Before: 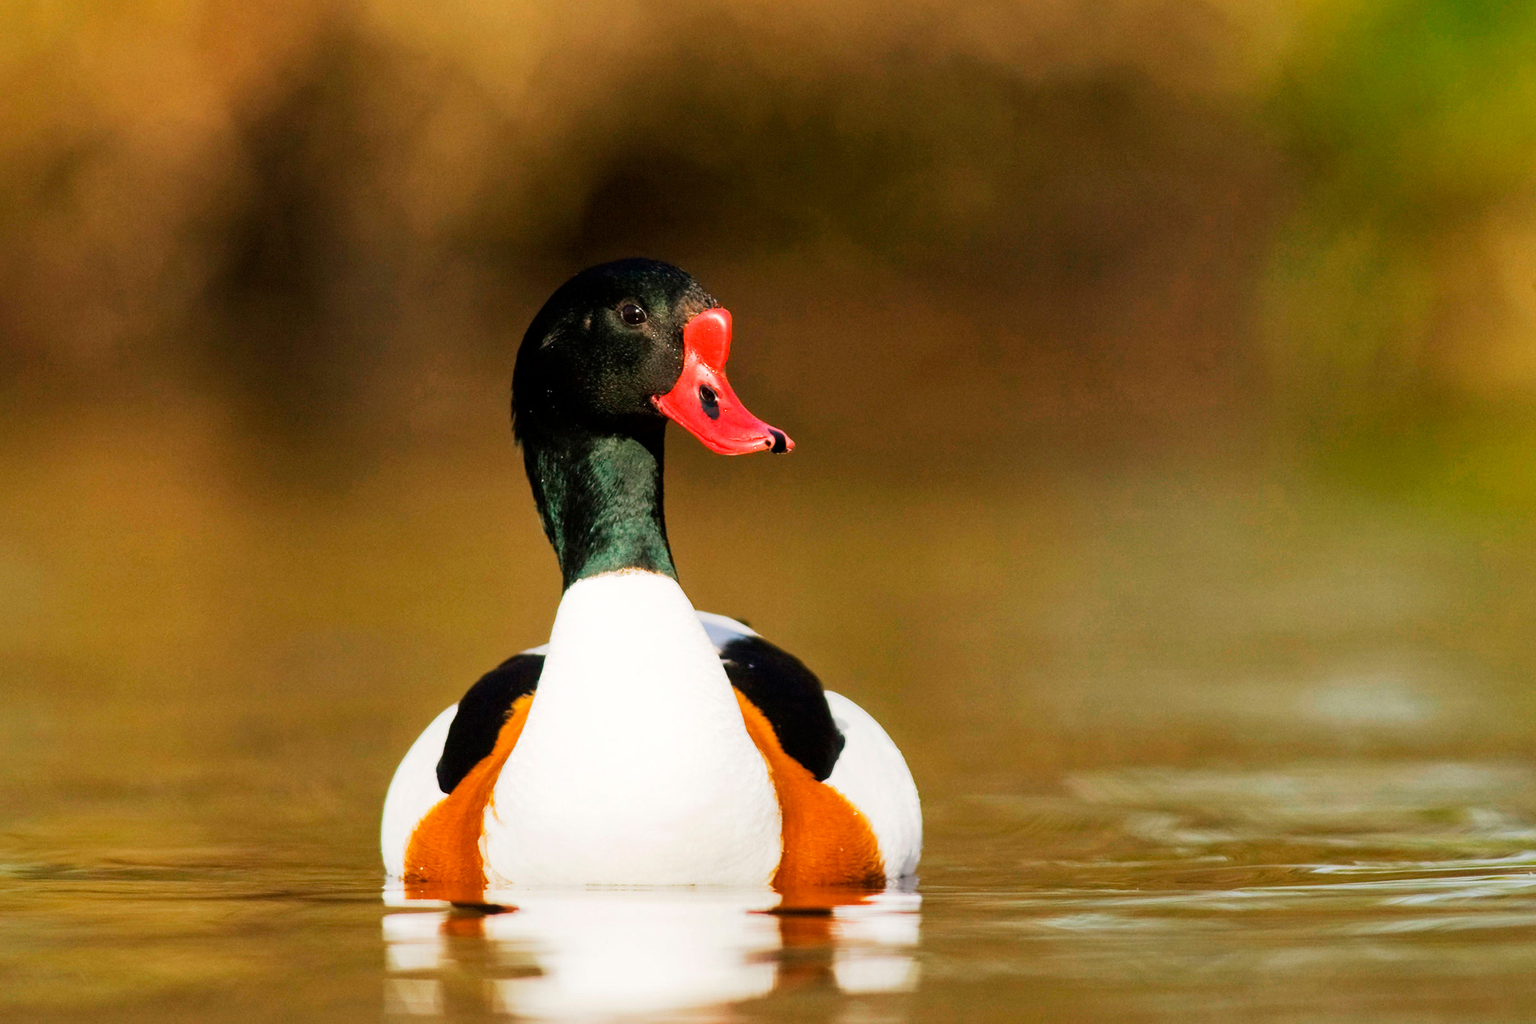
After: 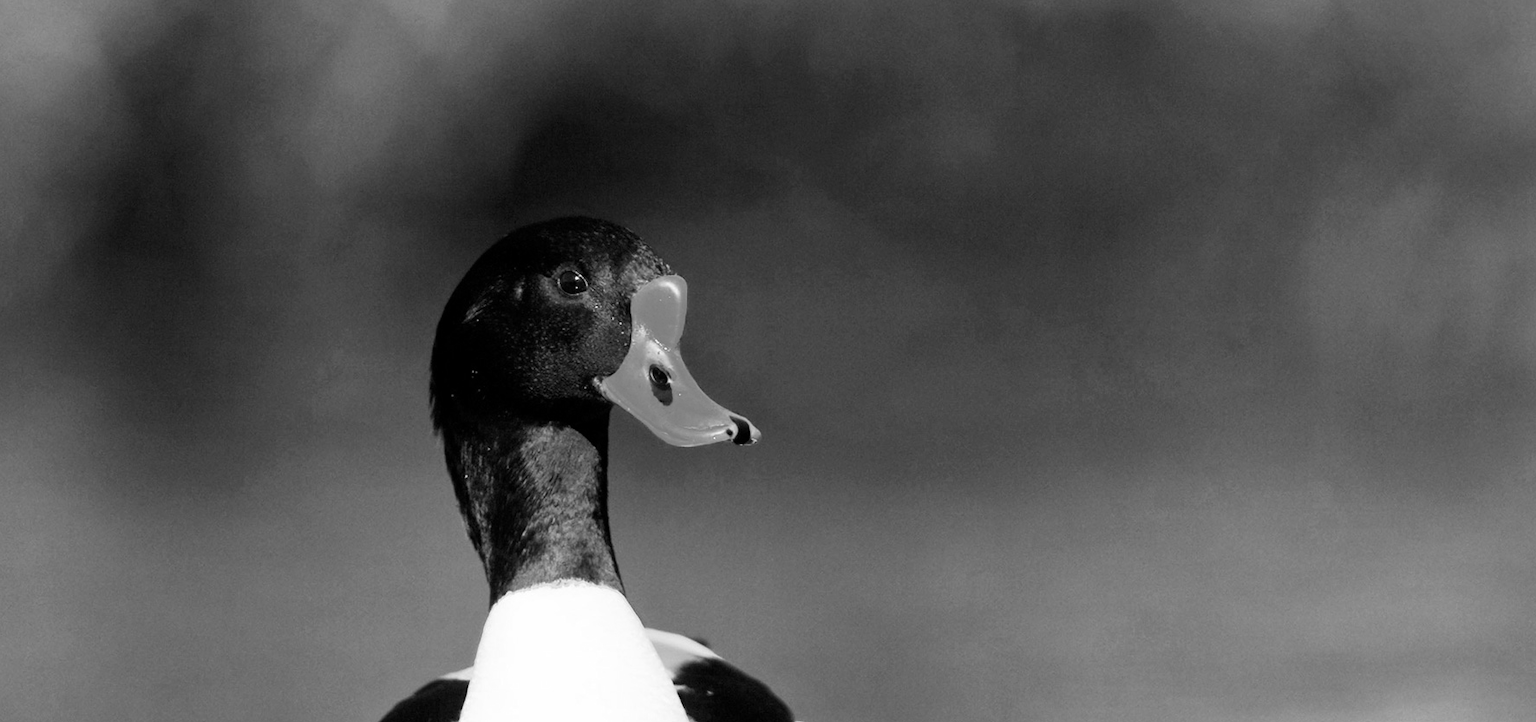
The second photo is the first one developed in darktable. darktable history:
monochrome: on, module defaults
crop and rotate: left 9.345%, top 7.22%, right 4.982%, bottom 32.331%
